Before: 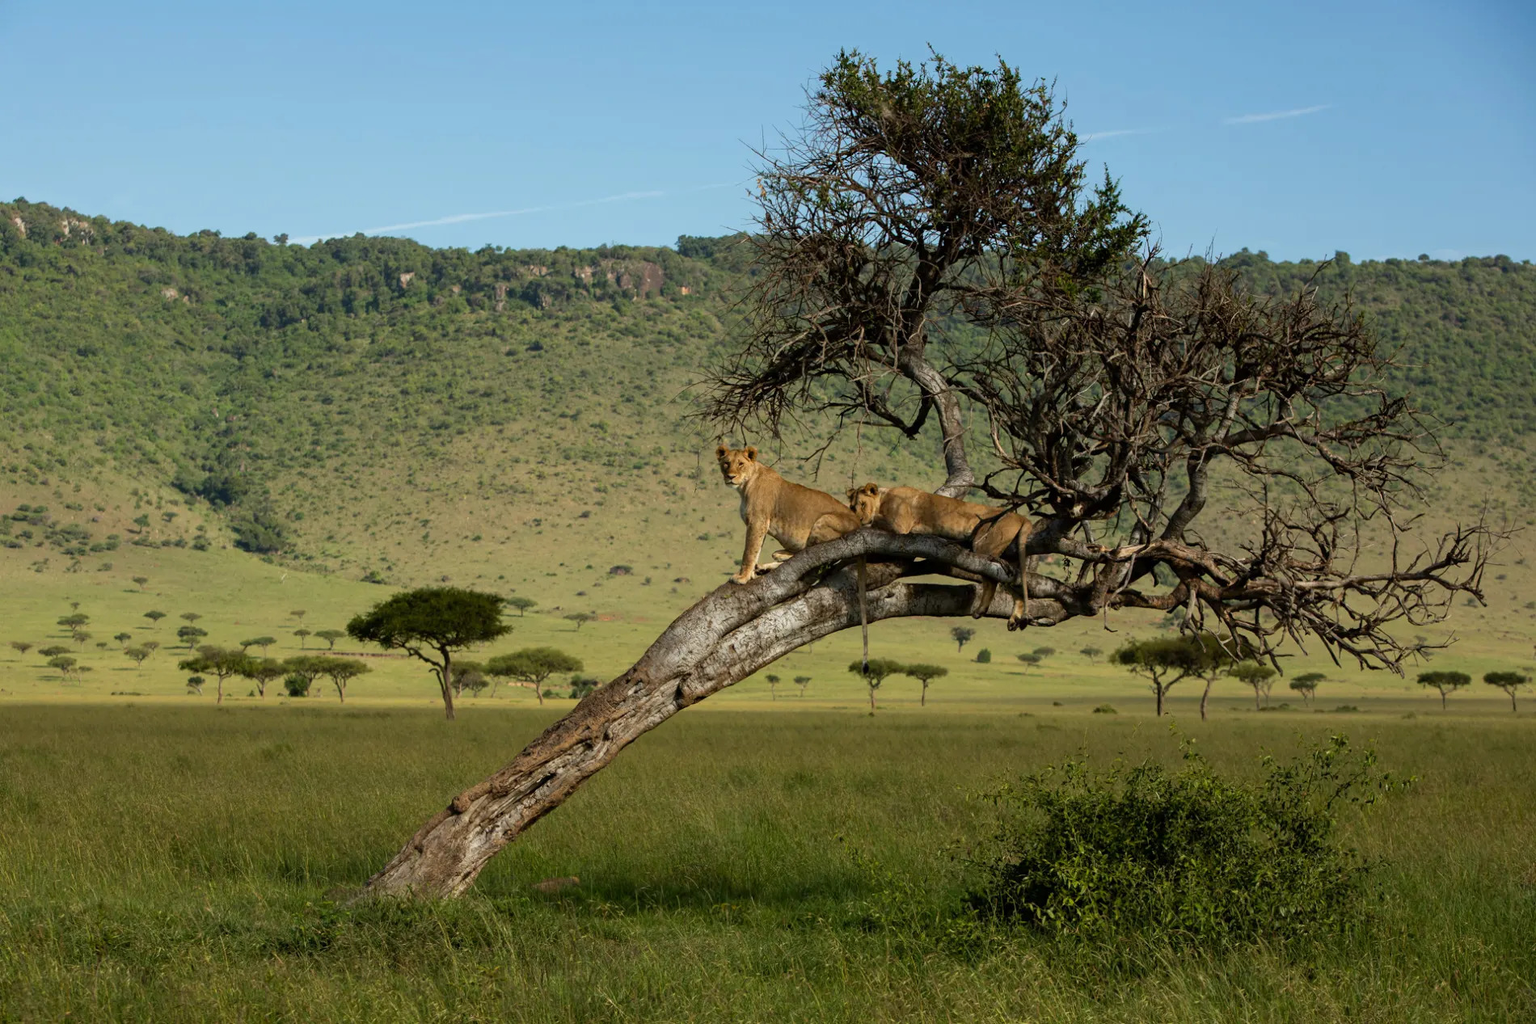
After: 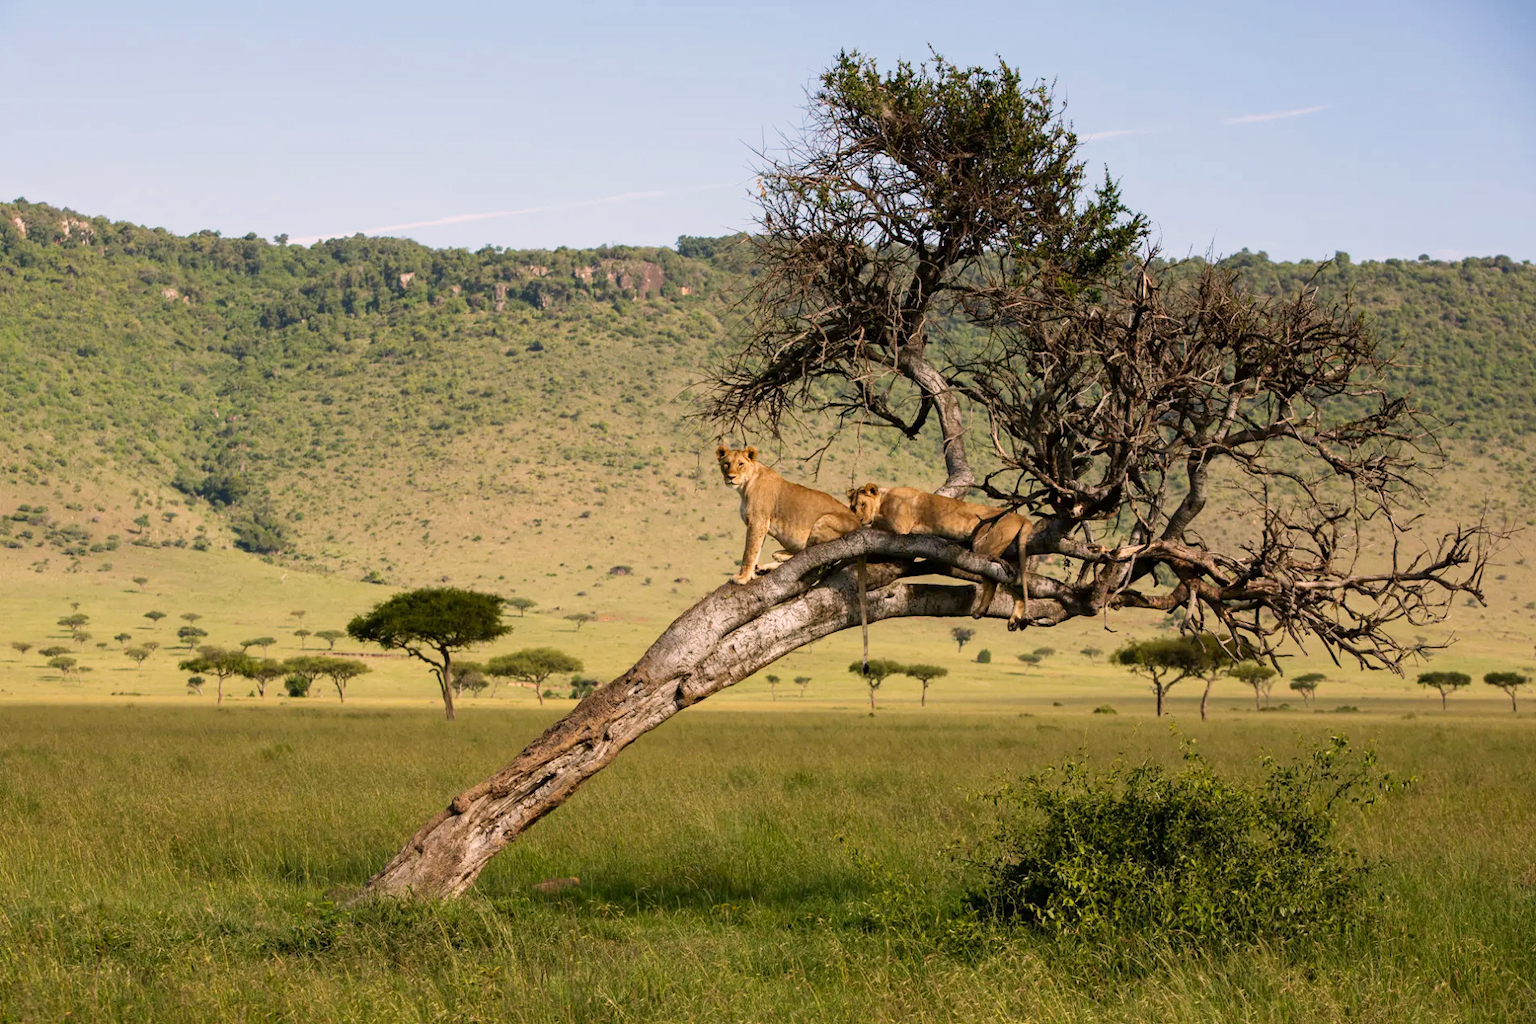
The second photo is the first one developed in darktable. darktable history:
base curve: curves: ch0 [(0, 0) (0.204, 0.334) (0.55, 0.733) (1, 1)], preserve colors none
contrast brightness saturation: contrast 0.055
color correction: highlights a* 12.27, highlights b* 5.45
